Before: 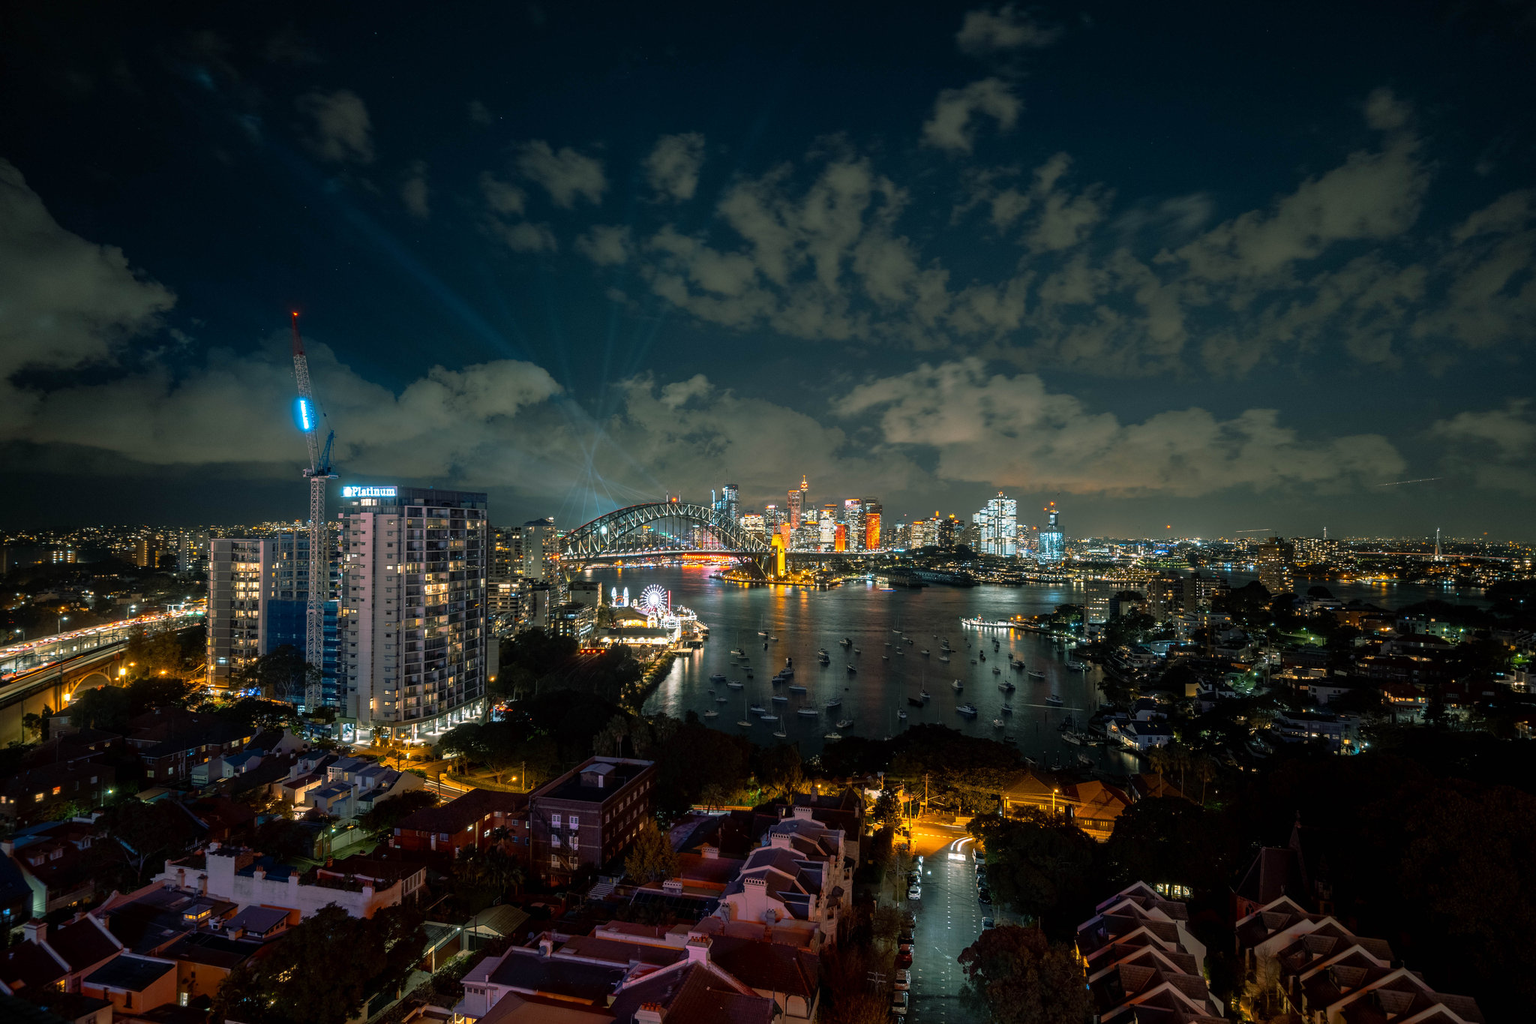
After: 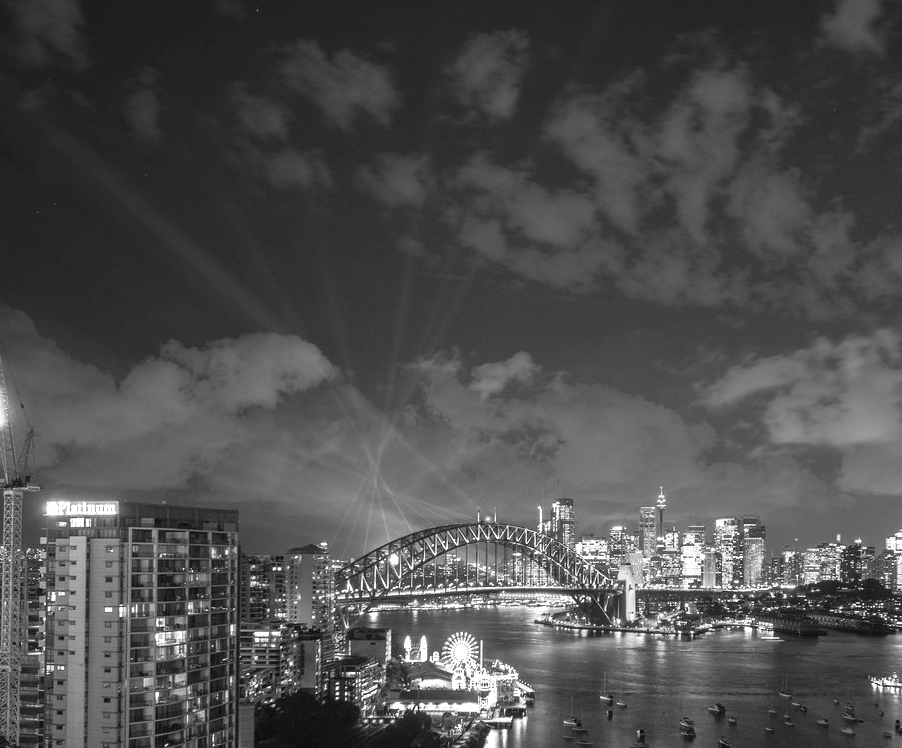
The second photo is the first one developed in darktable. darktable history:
exposure: black level correction -0.002, exposure 0.71 EV, compensate highlight preservation false
color calibration: output gray [0.21, 0.42, 0.37, 0], gray › normalize channels true, illuminant same as pipeline (D50), adaptation XYZ, x 0.345, y 0.359, temperature 5015.93 K, gamut compression 0.018
crop: left 20.087%, top 10.77%, right 35.847%, bottom 34.417%
